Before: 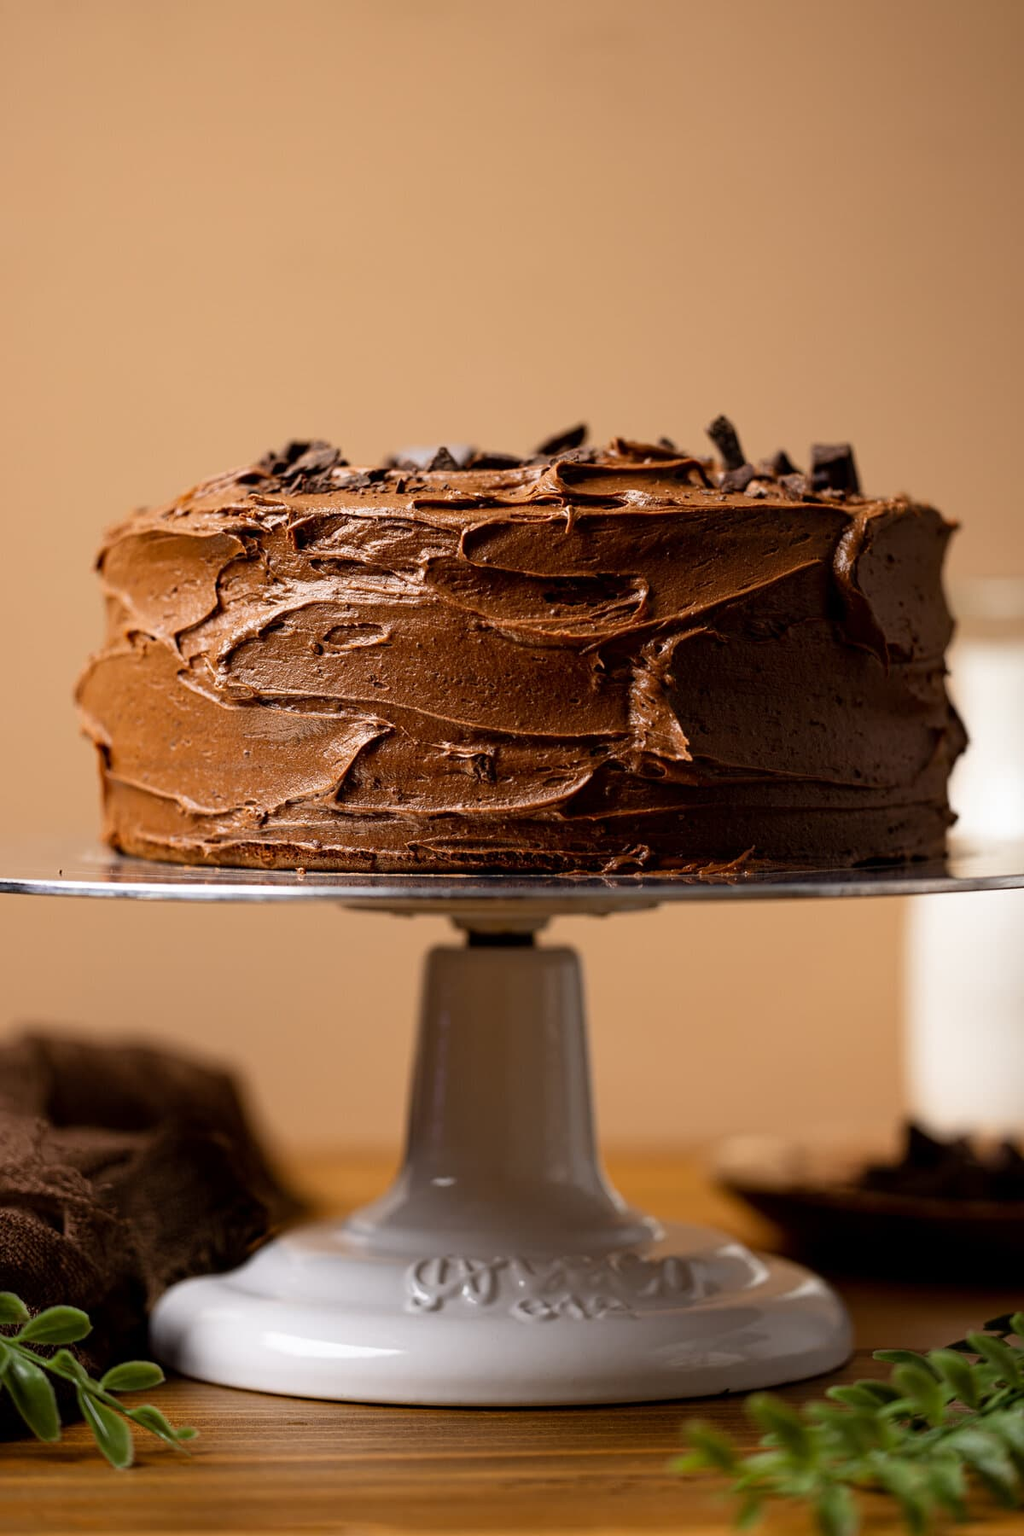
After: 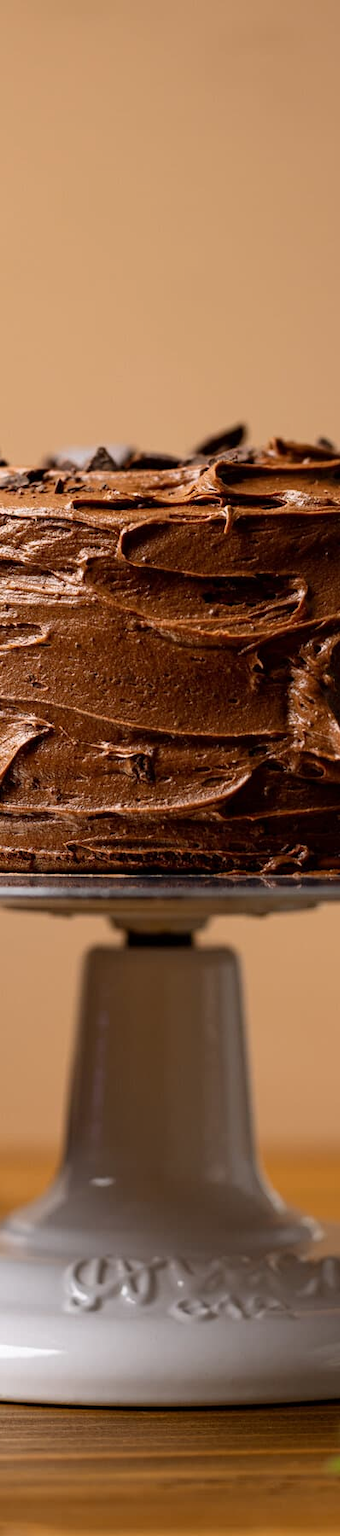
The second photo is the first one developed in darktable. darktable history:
crop: left 33.36%, right 33.36%
base curve: curves: ch0 [(0, 0) (0.472, 0.455) (1, 1)], preserve colors none
